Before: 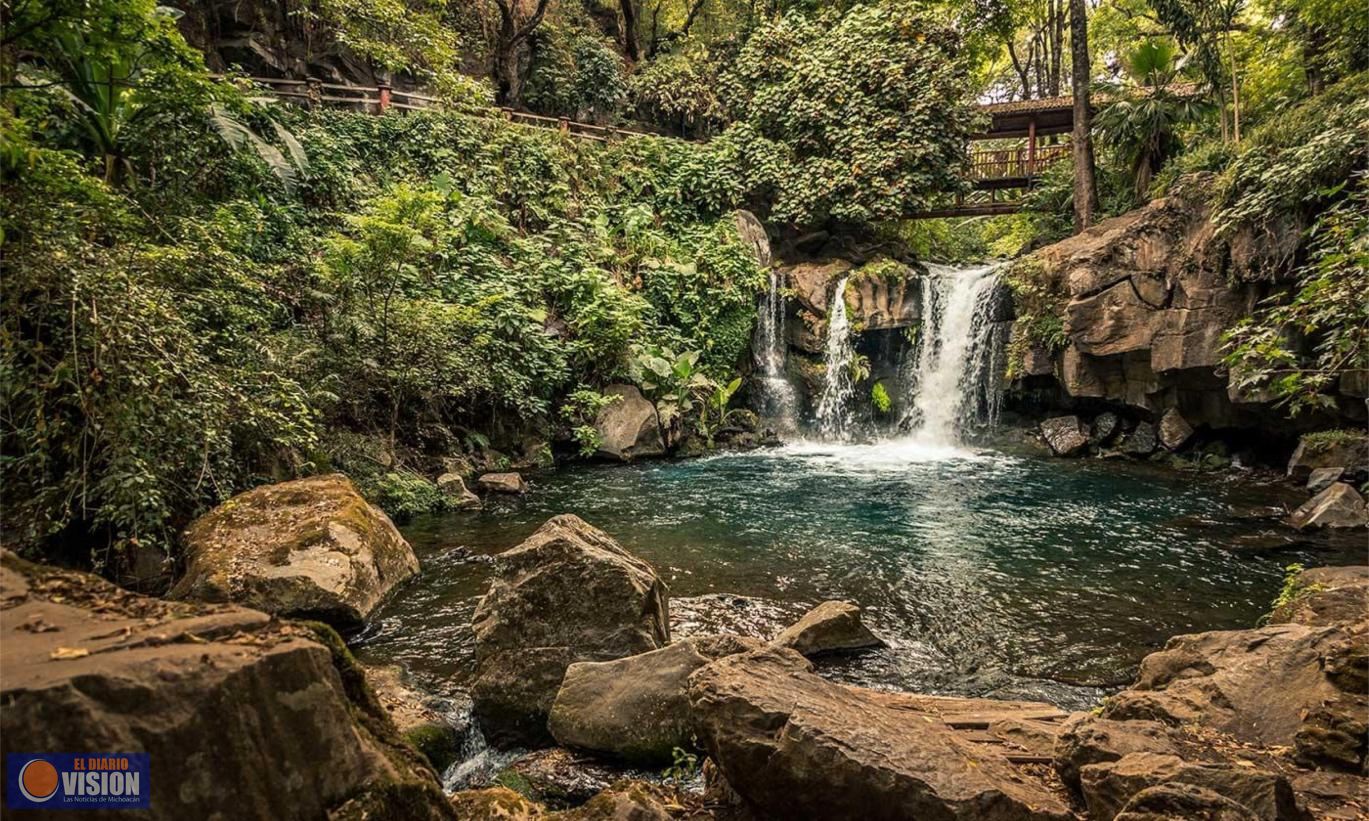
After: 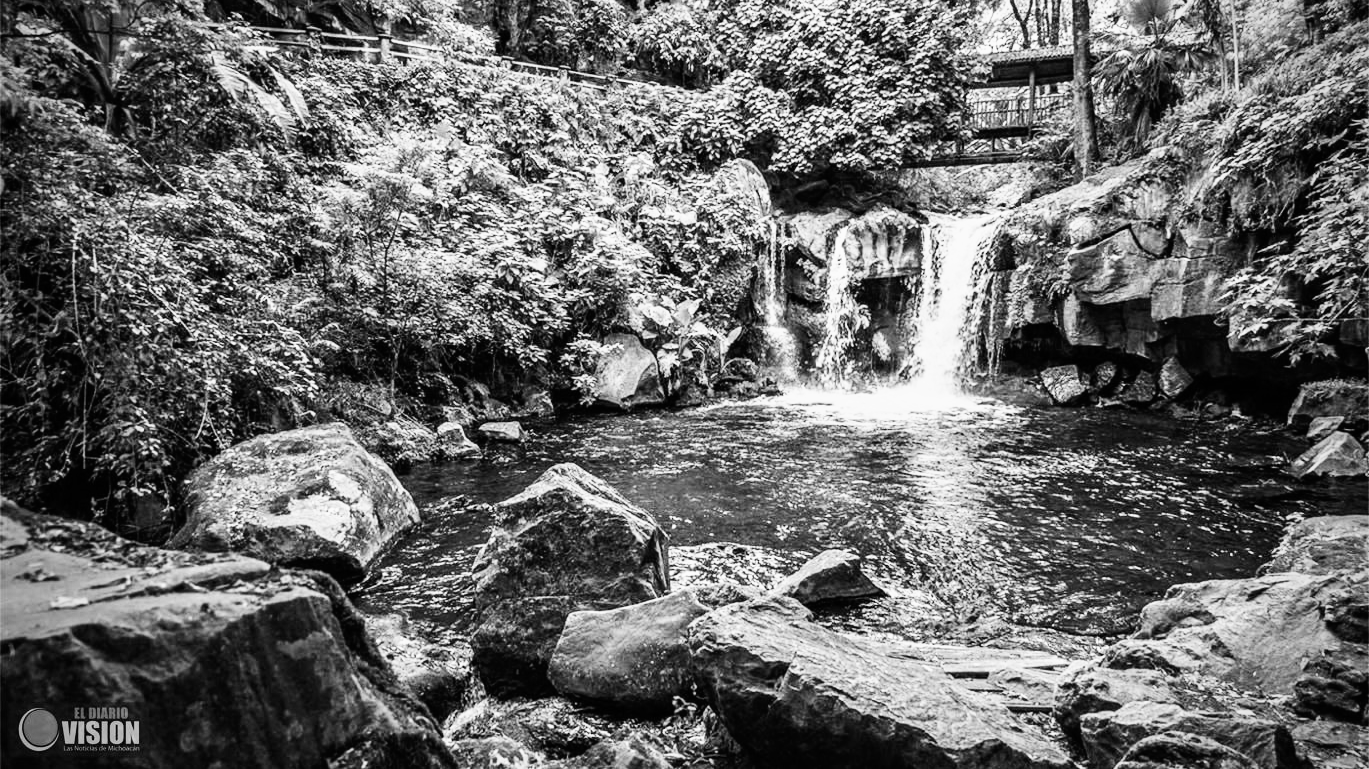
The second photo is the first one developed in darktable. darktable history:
color correction: highlights a* -4.28, highlights b* 6.53
crop and rotate: top 6.25%
base curve: curves: ch0 [(0, 0) (0.007, 0.004) (0.027, 0.03) (0.046, 0.07) (0.207, 0.54) (0.442, 0.872) (0.673, 0.972) (1, 1)], preserve colors none
vignetting: on, module defaults
monochrome: a 32, b 64, size 2.3
